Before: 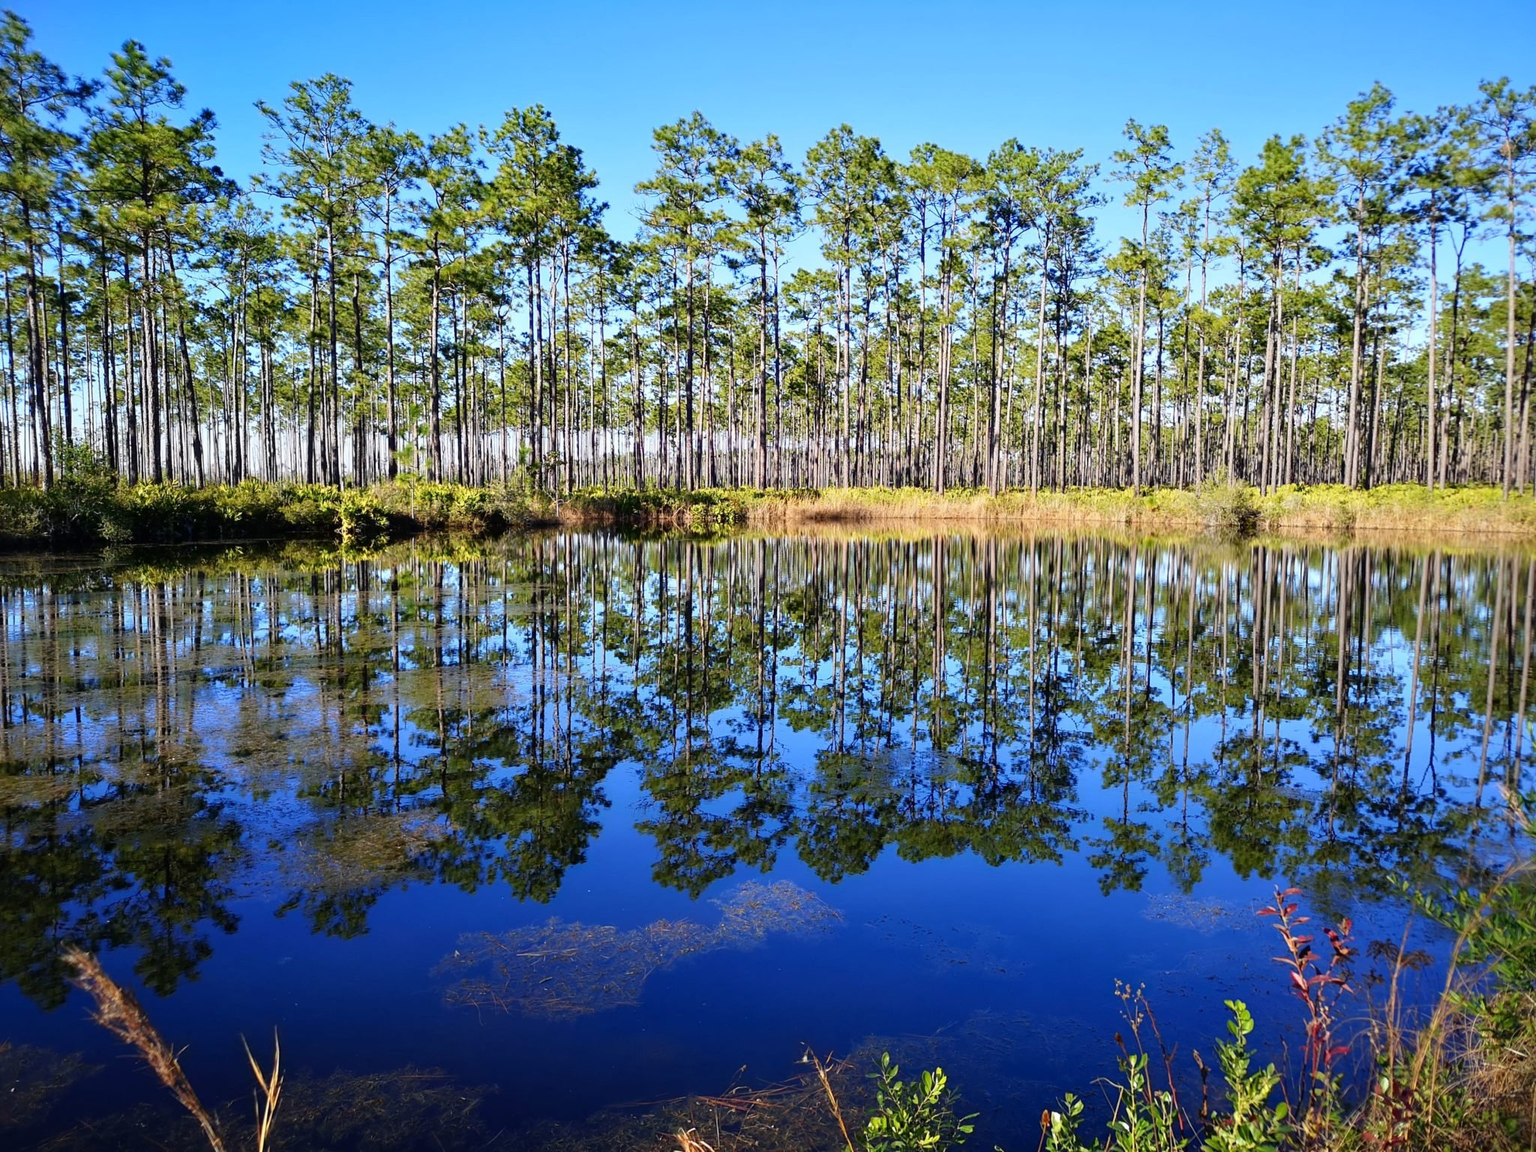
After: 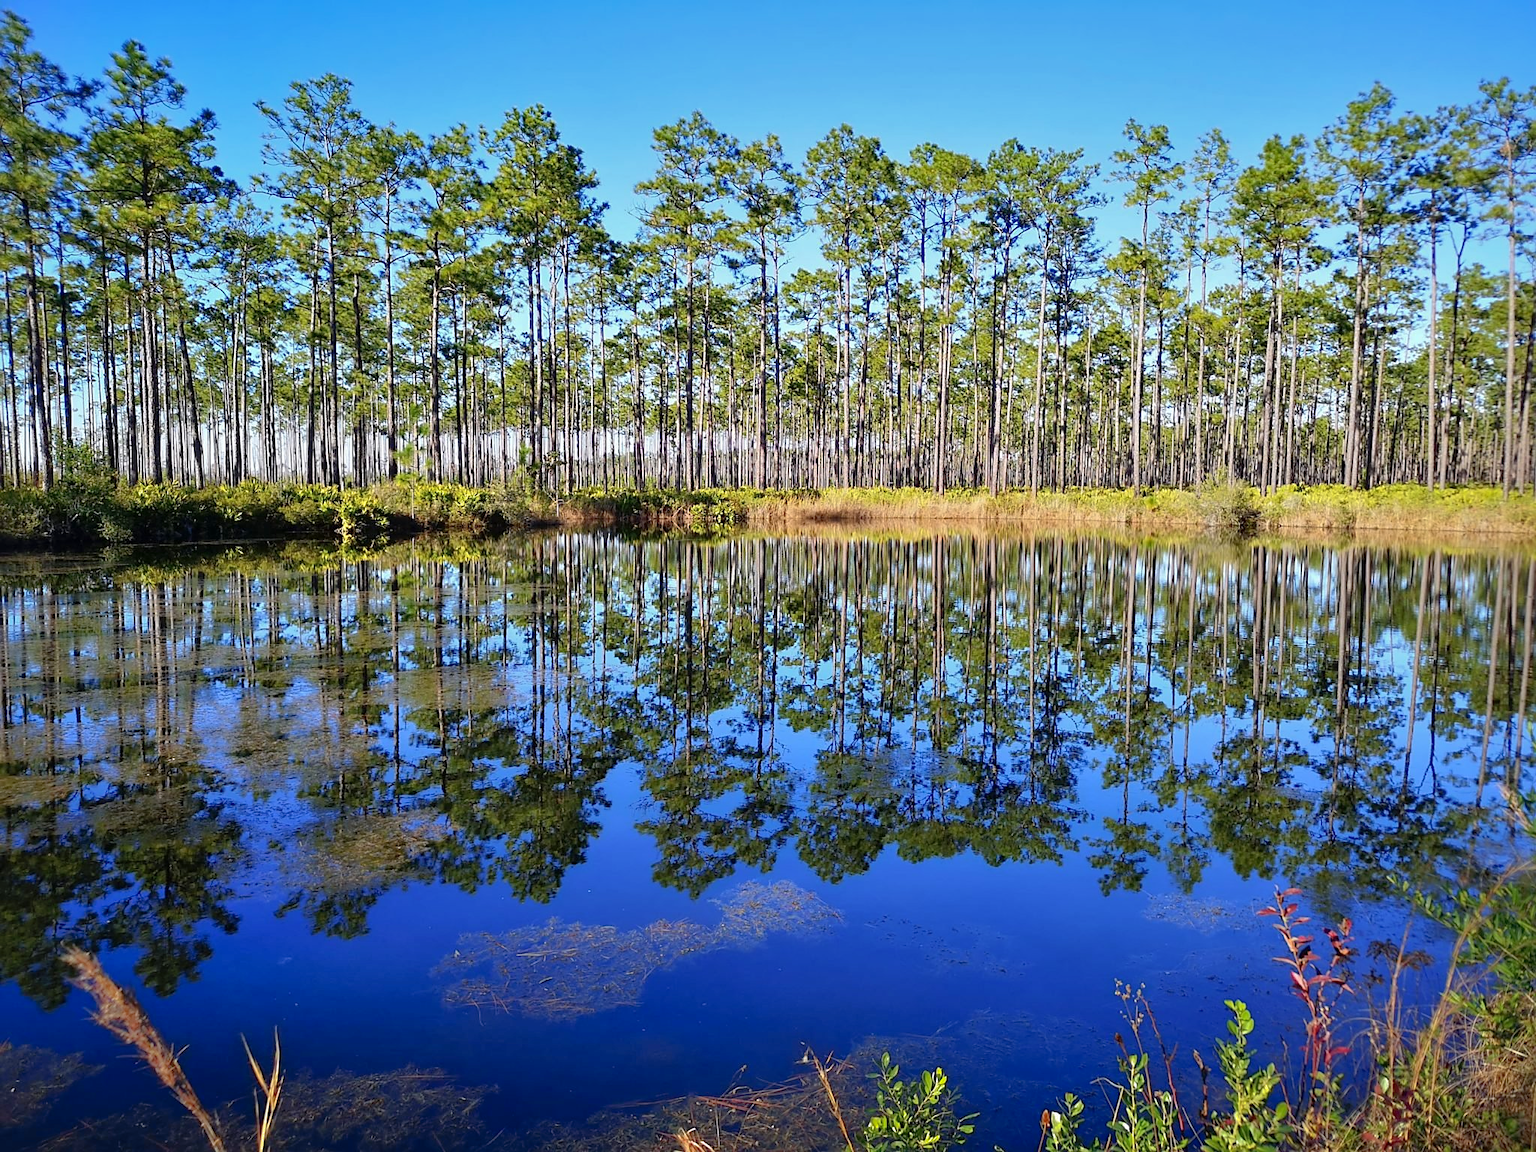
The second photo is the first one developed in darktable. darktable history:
sharpen: radius 1.559, amount 0.373, threshold 1.271
white balance: emerald 1
shadows and highlights: on, module defaults
